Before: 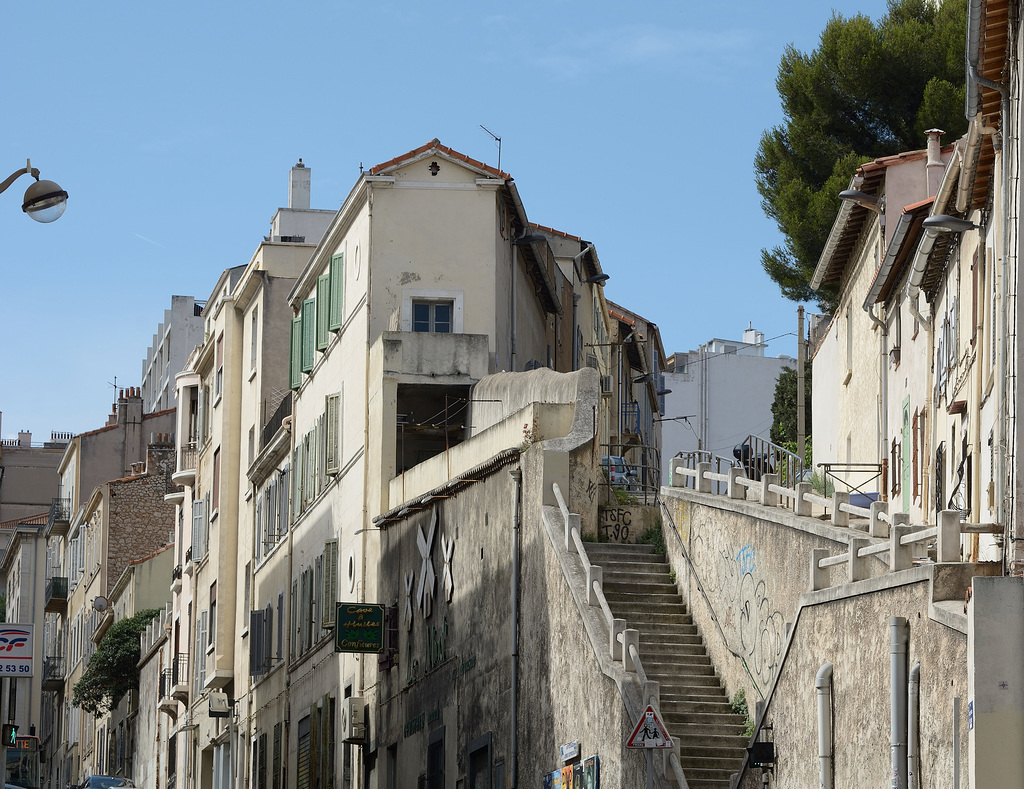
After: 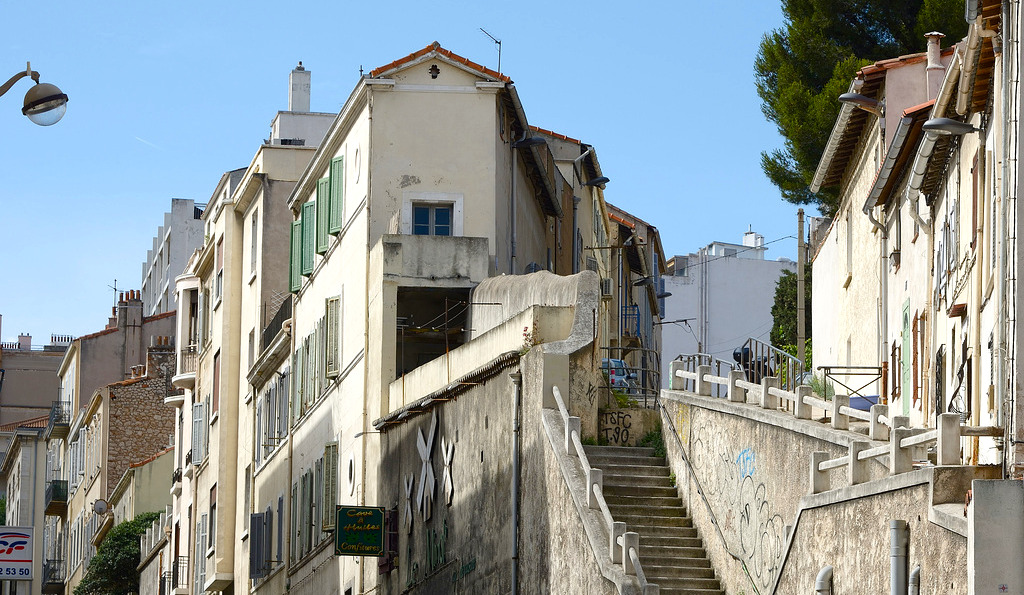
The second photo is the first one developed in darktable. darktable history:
crop and rotate: top 12.301%, bottom 12.26%
color balance rgb: linear chroma grading › global chroma 14.724%, perceptual saturation grading › global saturation 25.744%, perceptual saturation grading › highlights -50.602%, perceptual saturation grading › shadows 30.289%, perceptual brilliance grading › highlights 9.657%, perceptual brilliance grading › mid-tones 5.02%, global vibrance 0.254%
